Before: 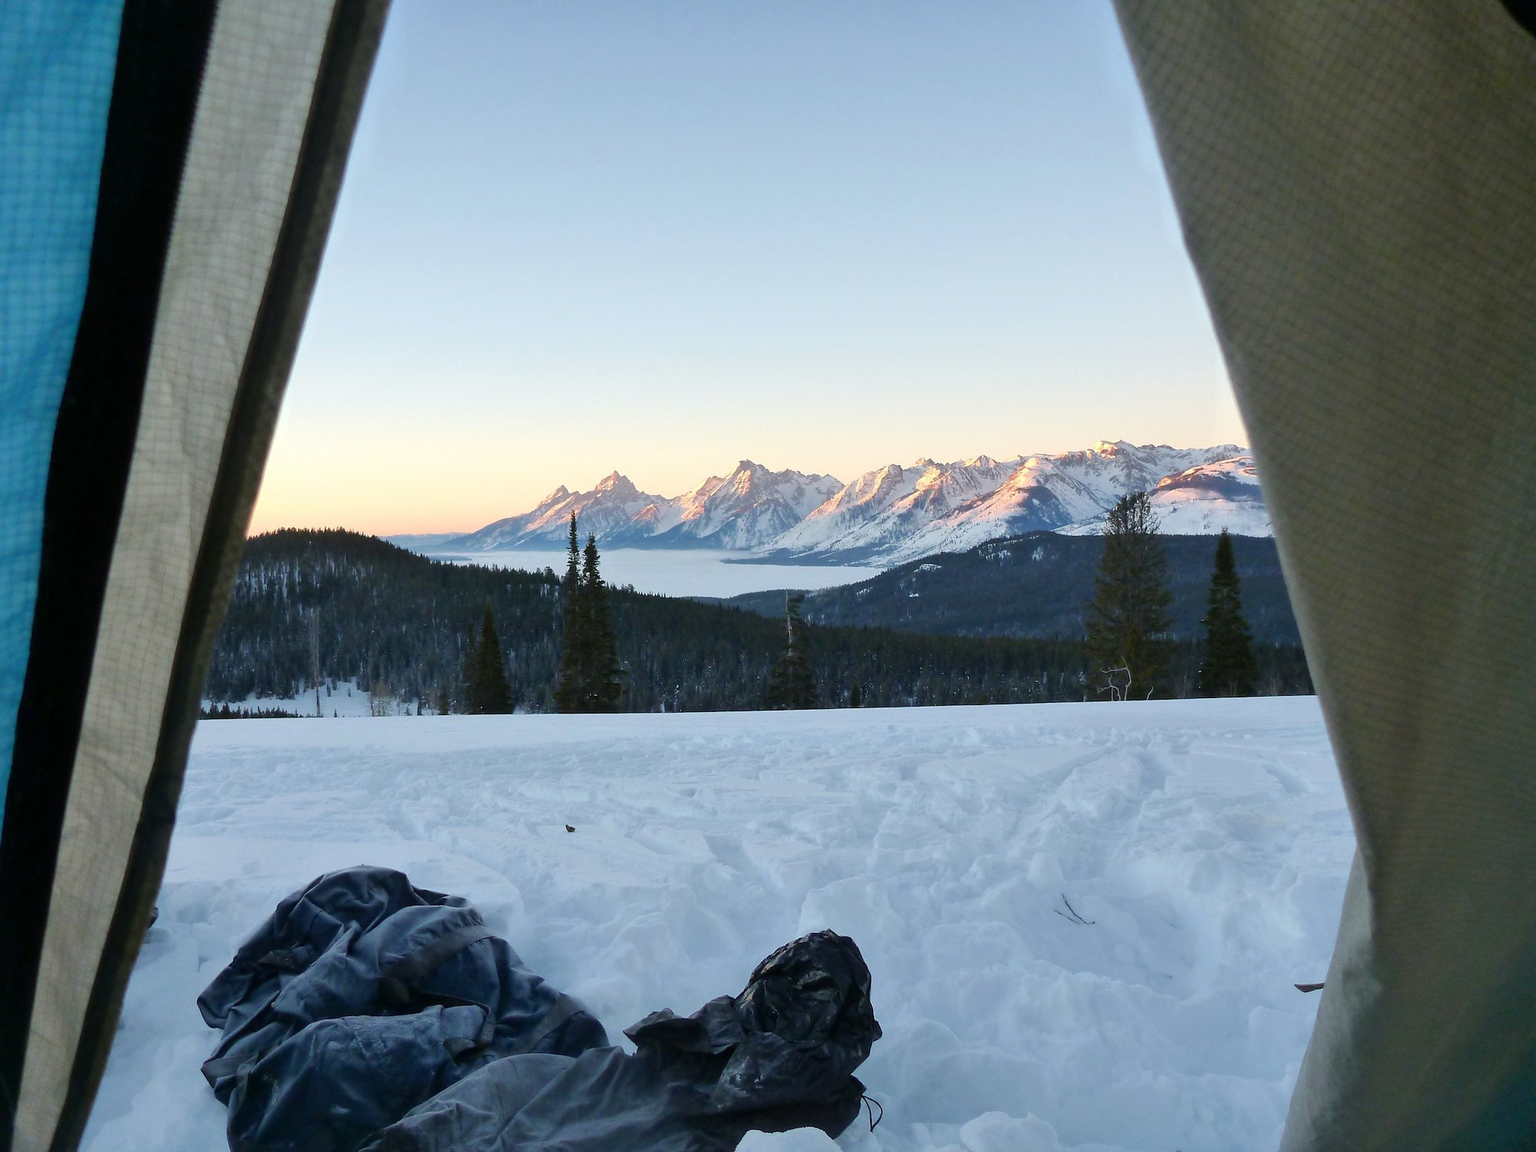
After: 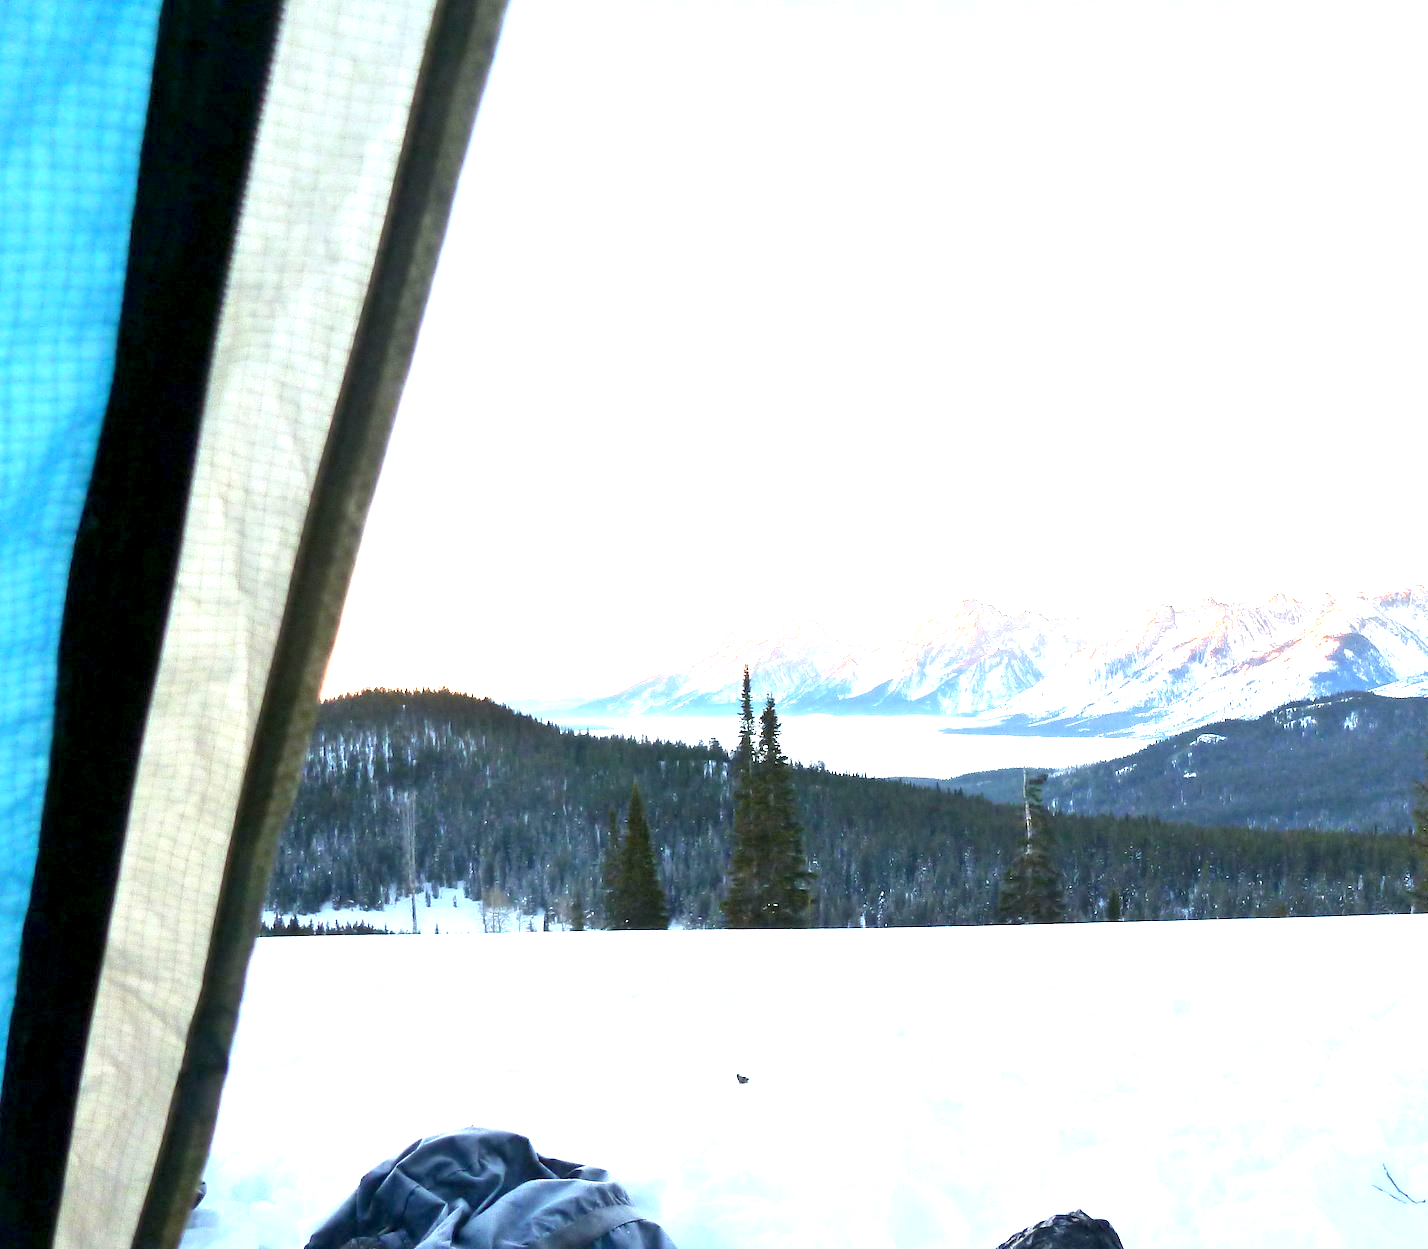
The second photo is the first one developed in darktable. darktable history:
crop: right 28.552%, bottom 16.672%
exposure: black level correction 0.001, exposure 1.839 EV, compensate highlight preservation false
